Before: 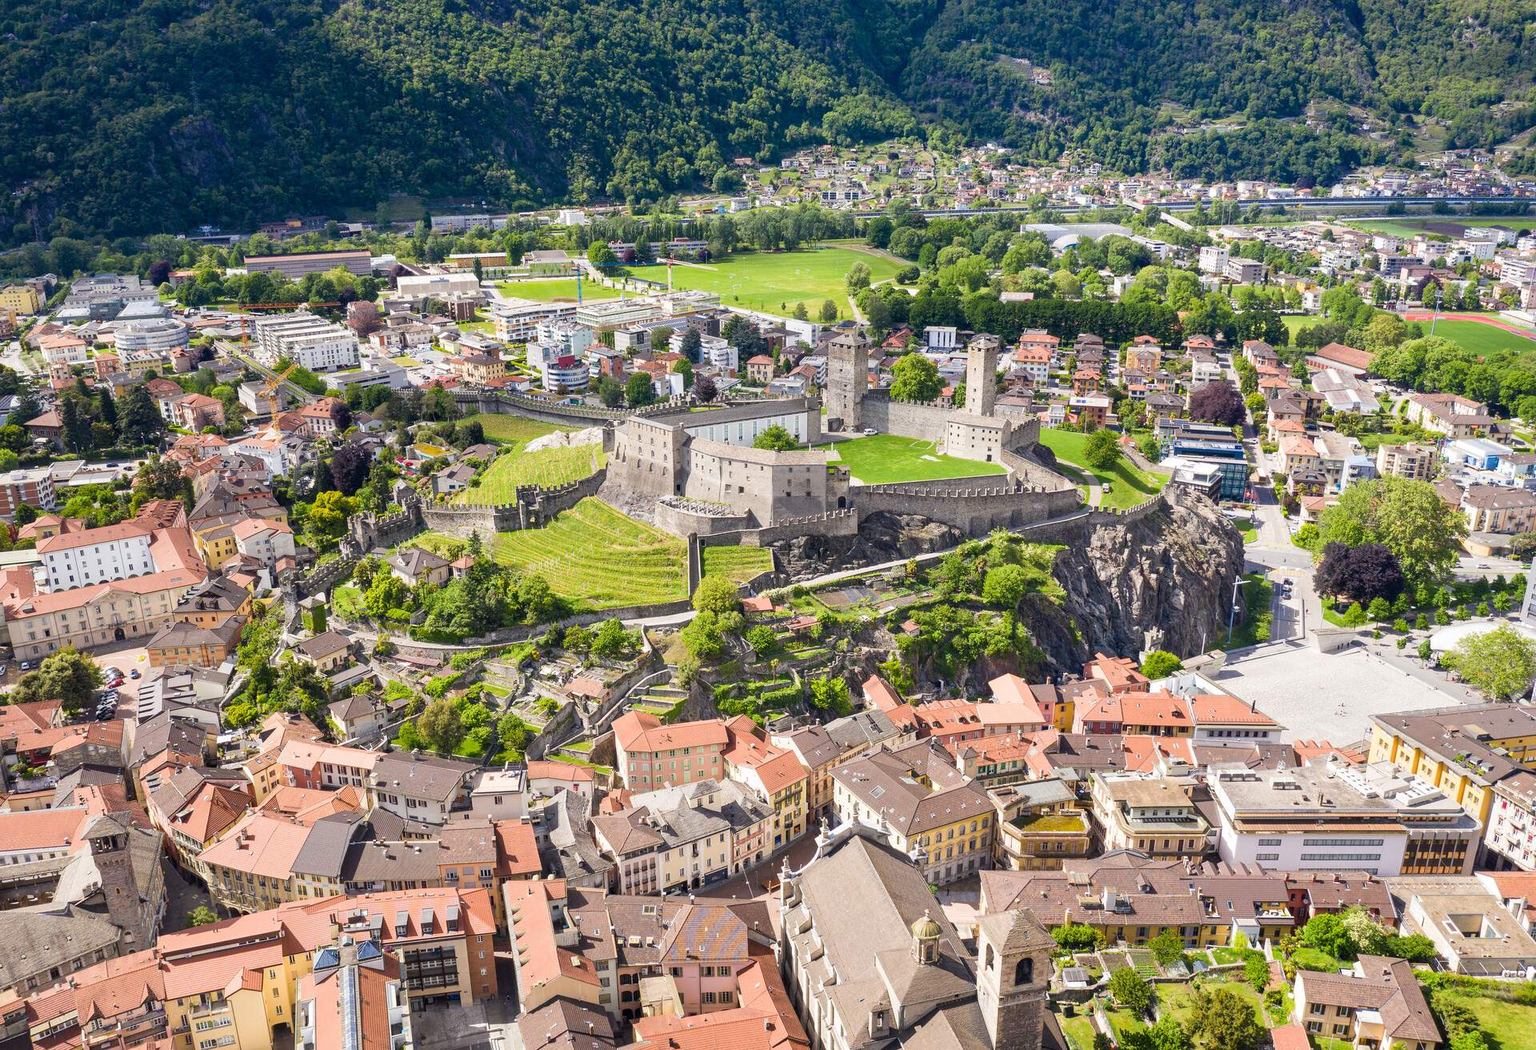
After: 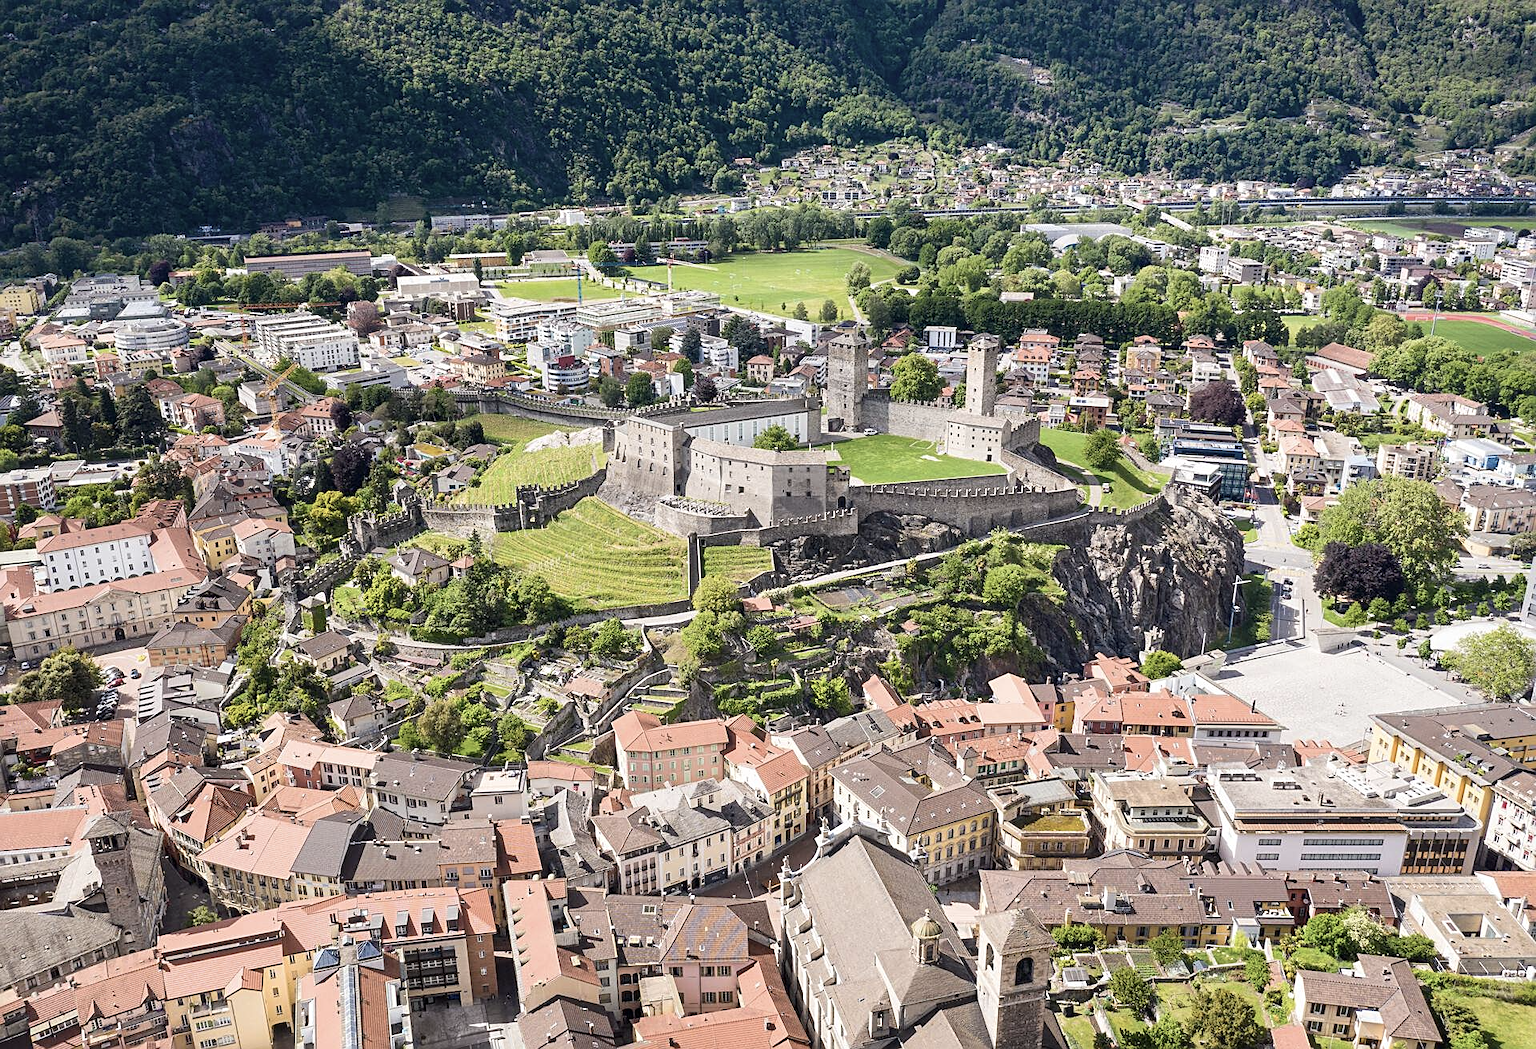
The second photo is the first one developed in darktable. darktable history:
contrast brightness saturation: contrast 0.1, saturation -0.3
sharpen: on, module defaults
